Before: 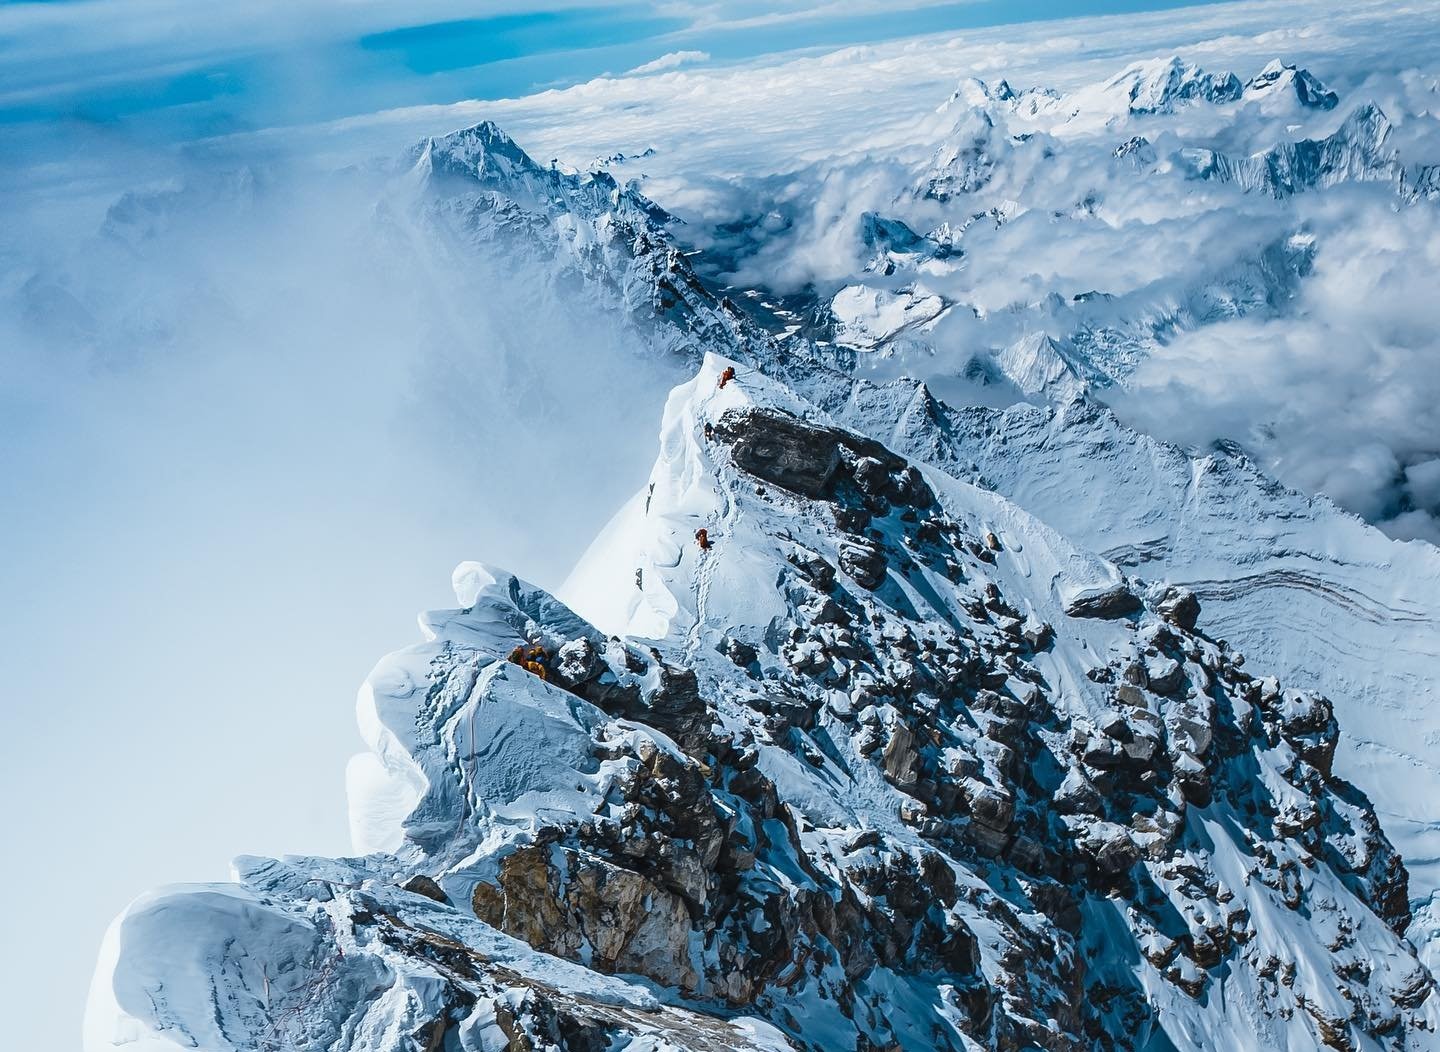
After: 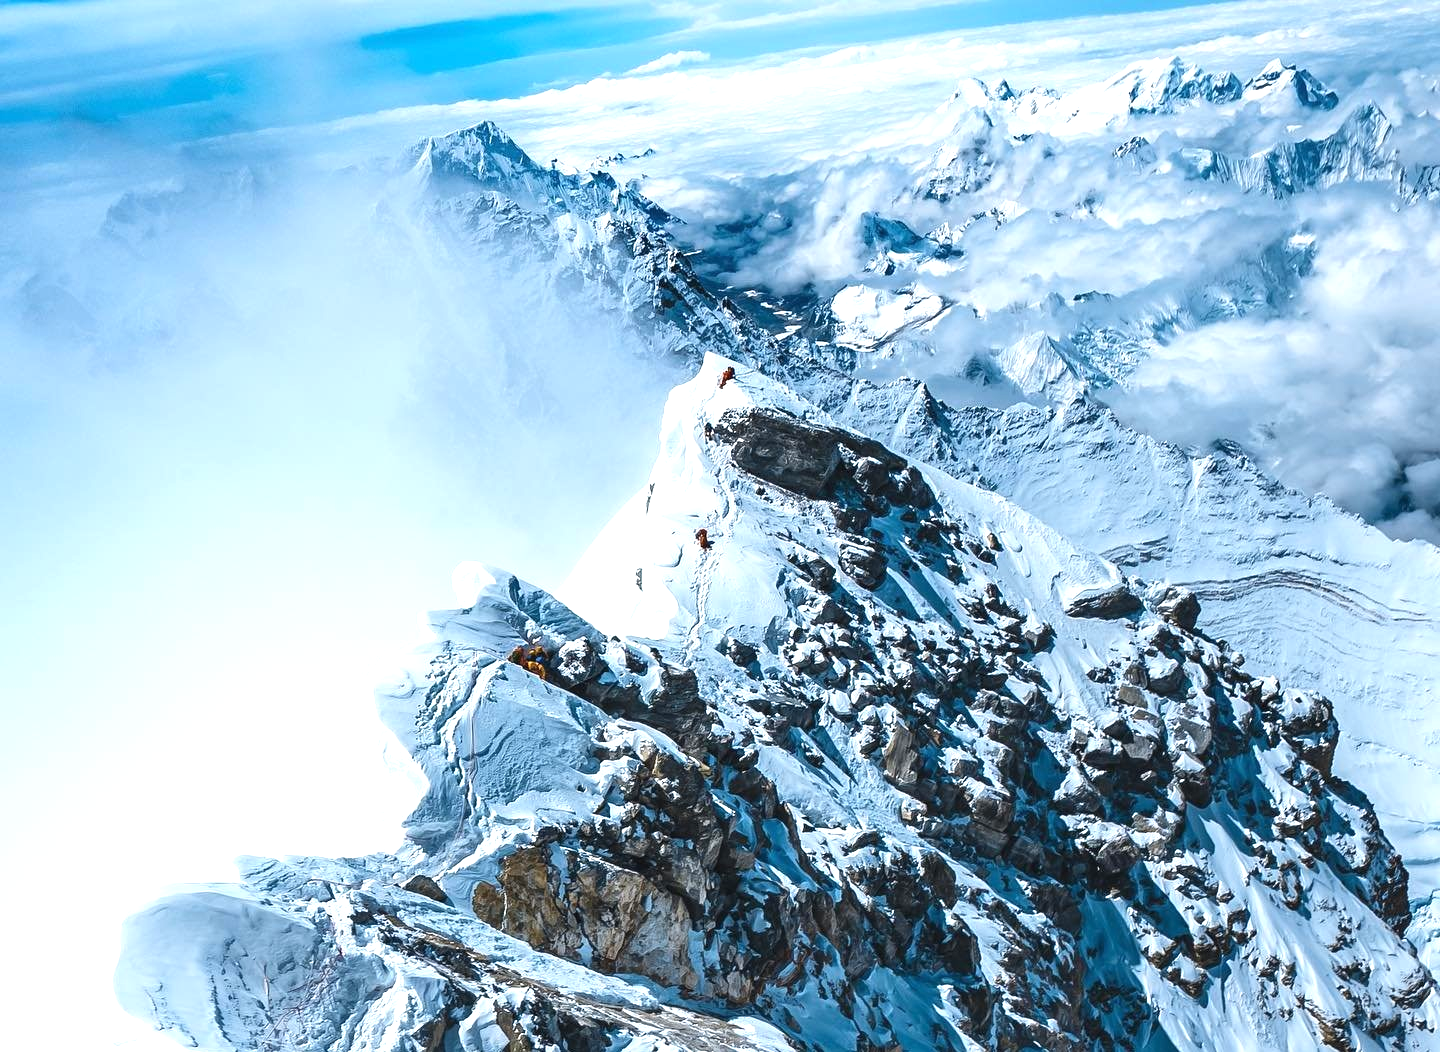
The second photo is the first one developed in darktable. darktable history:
tone equalizer: -8 EV 0.06 EV, smoothing diameter 25%, edges refinement/feathering 10, preserve details guided filter
exposure: black level correction 0, exposure 0.7 EV, compensate exposure bias true, compensate highlight preservation false
